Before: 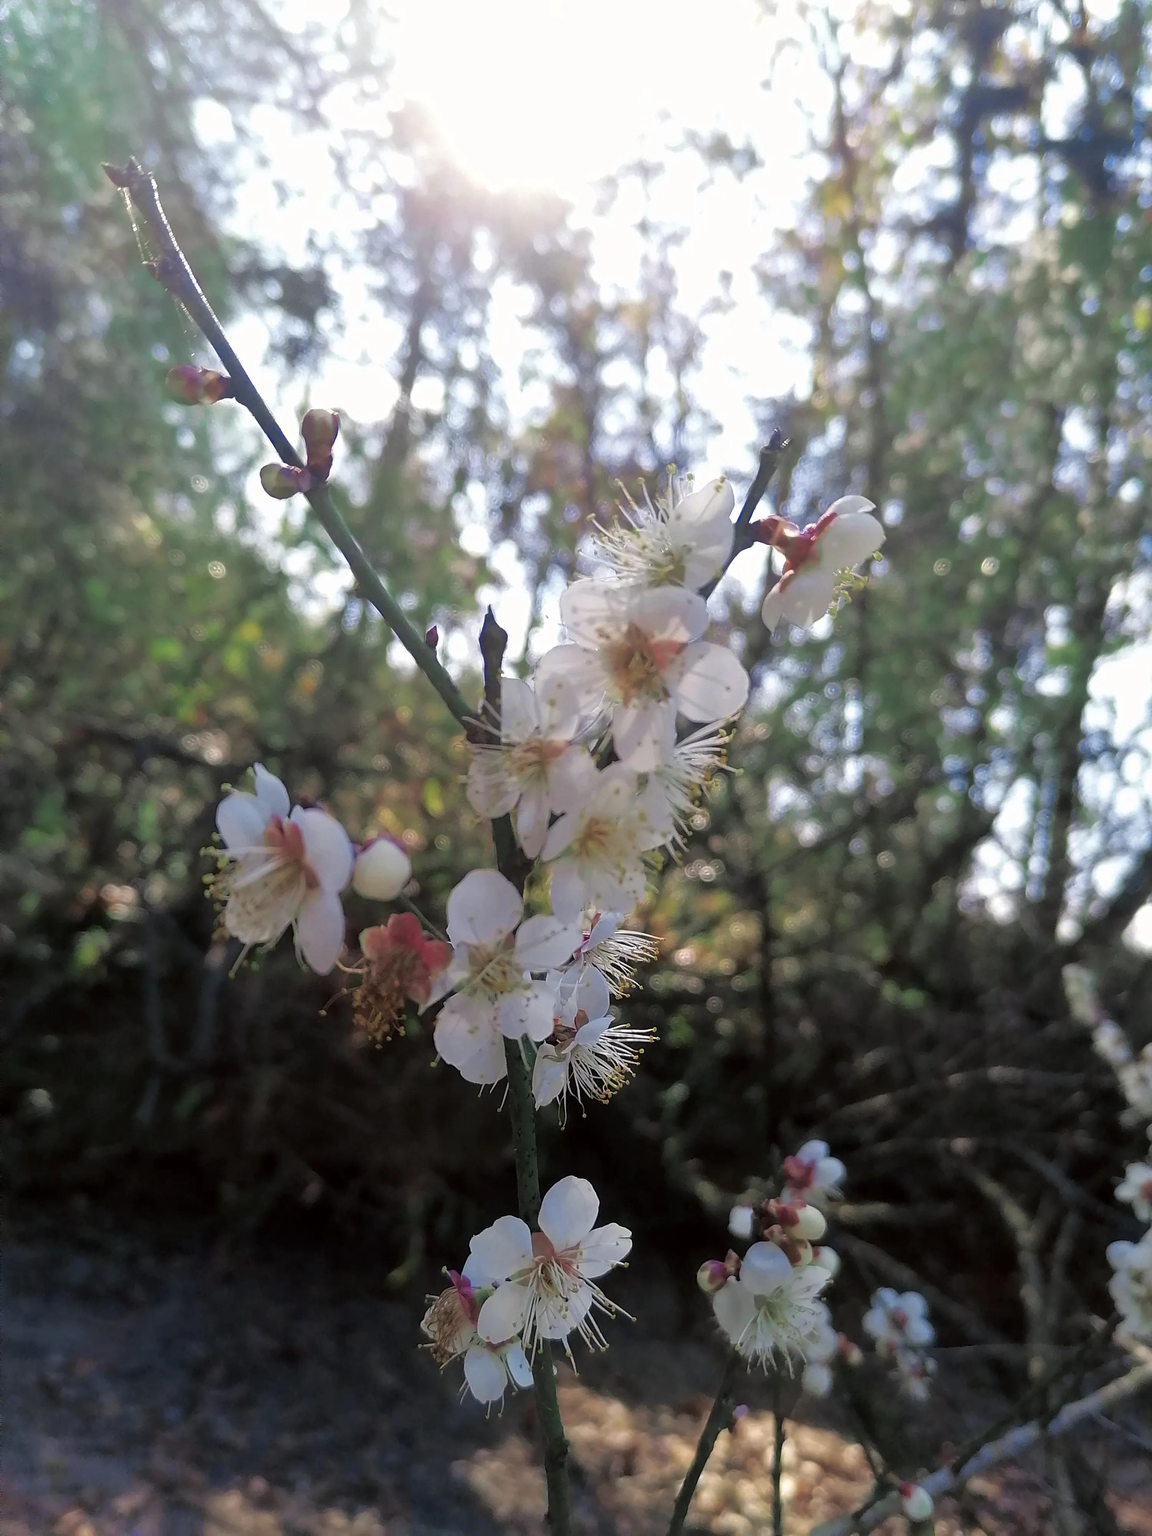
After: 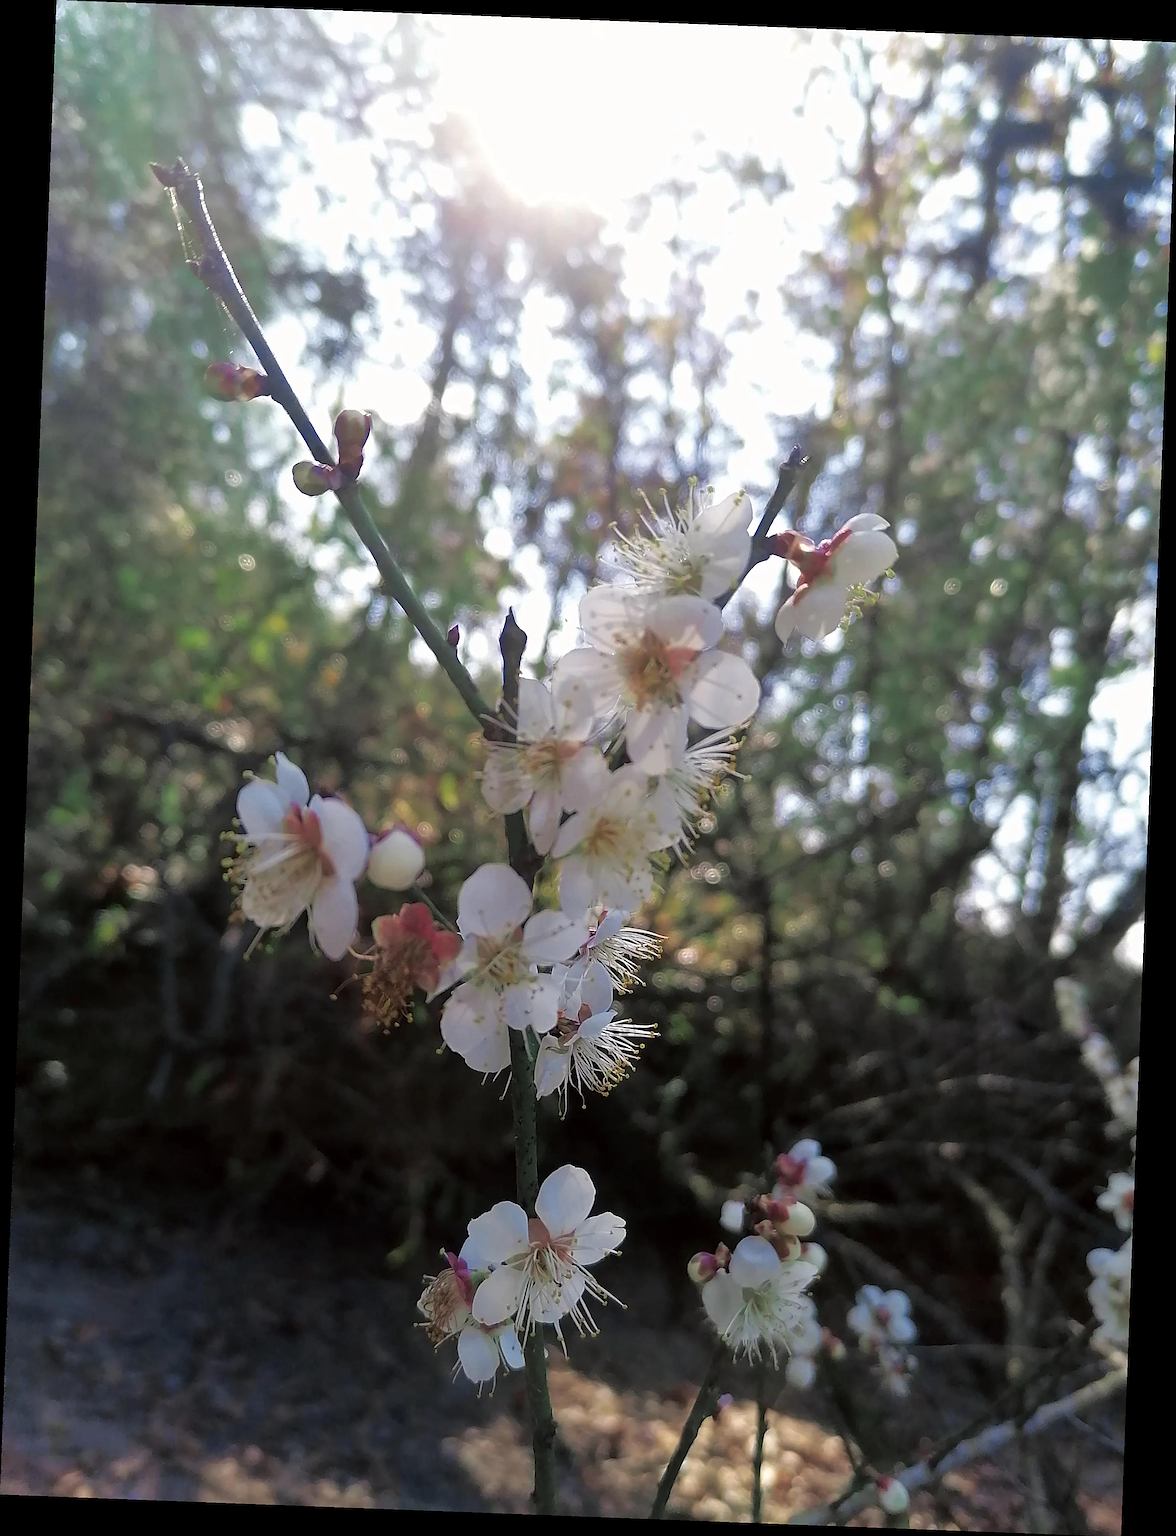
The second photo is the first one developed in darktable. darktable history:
sharpen: on, module defaults
rotate and perspective: rotation 2.17°, automatic cropping off
